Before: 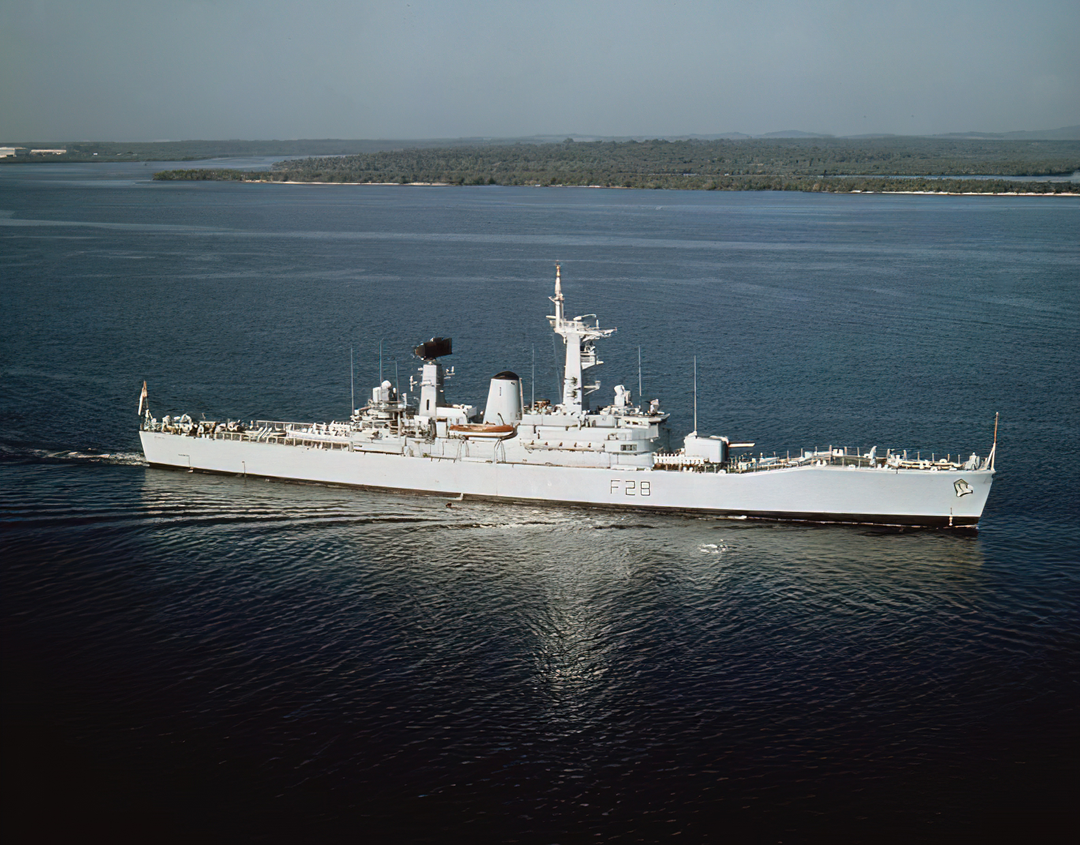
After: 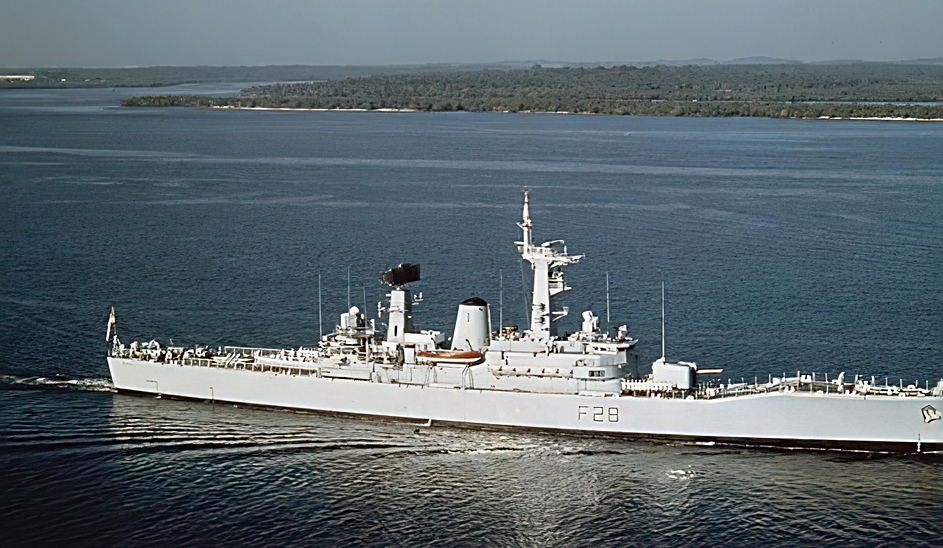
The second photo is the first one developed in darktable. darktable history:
sharpen: radius 2.755
crop: left 3.048%, top 8.866%, right 9.611%, bottom 26.227%
